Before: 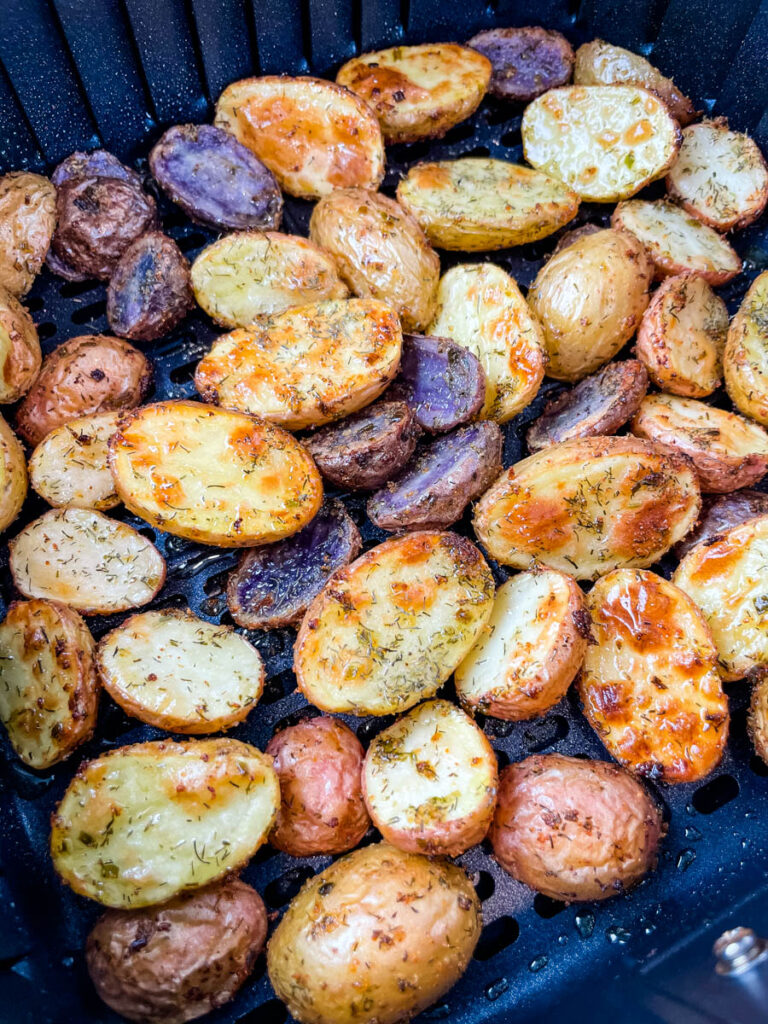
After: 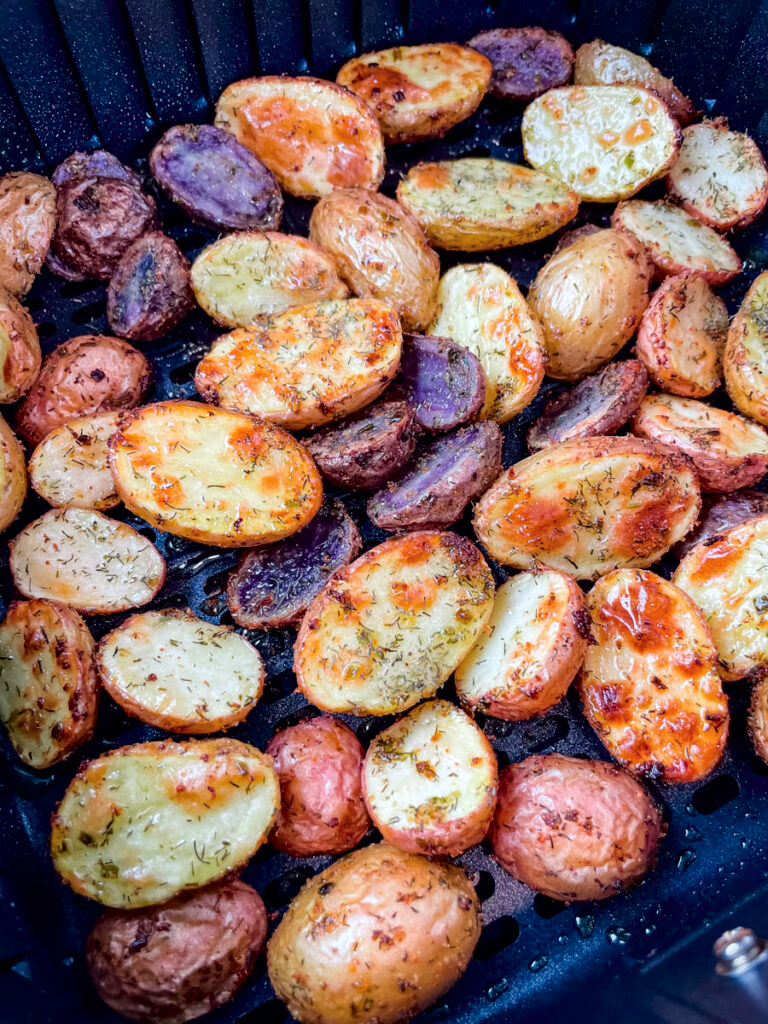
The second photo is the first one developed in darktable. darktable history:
tone curve: curves: ch0 [(0, 0) (0.106, 0.041) (0.256, 0.197) (0.37, 0.336) (0.513, 0.481) (0.667, 0.629) (1, 1)]; ch1 [(0, 0) (0.502, 0.505) (0.553, 0.577) (1, 1)]; ch2 [(0, 0) (0.5, 0.495) (0.56, 0.544) (1, 1)], color space Lab, independent channels, preserve colors none
